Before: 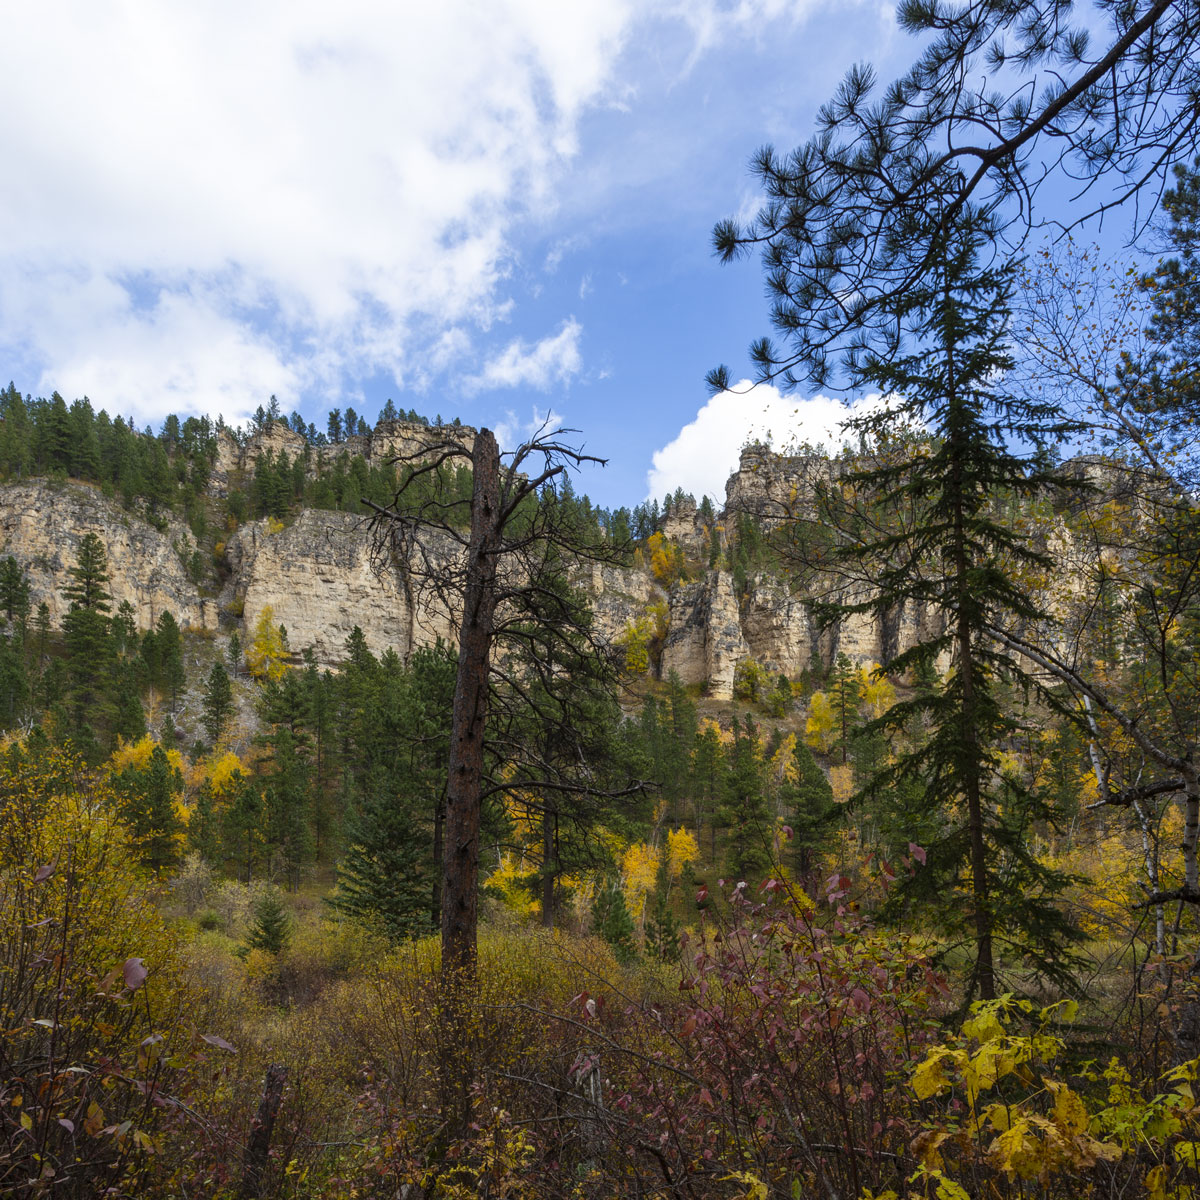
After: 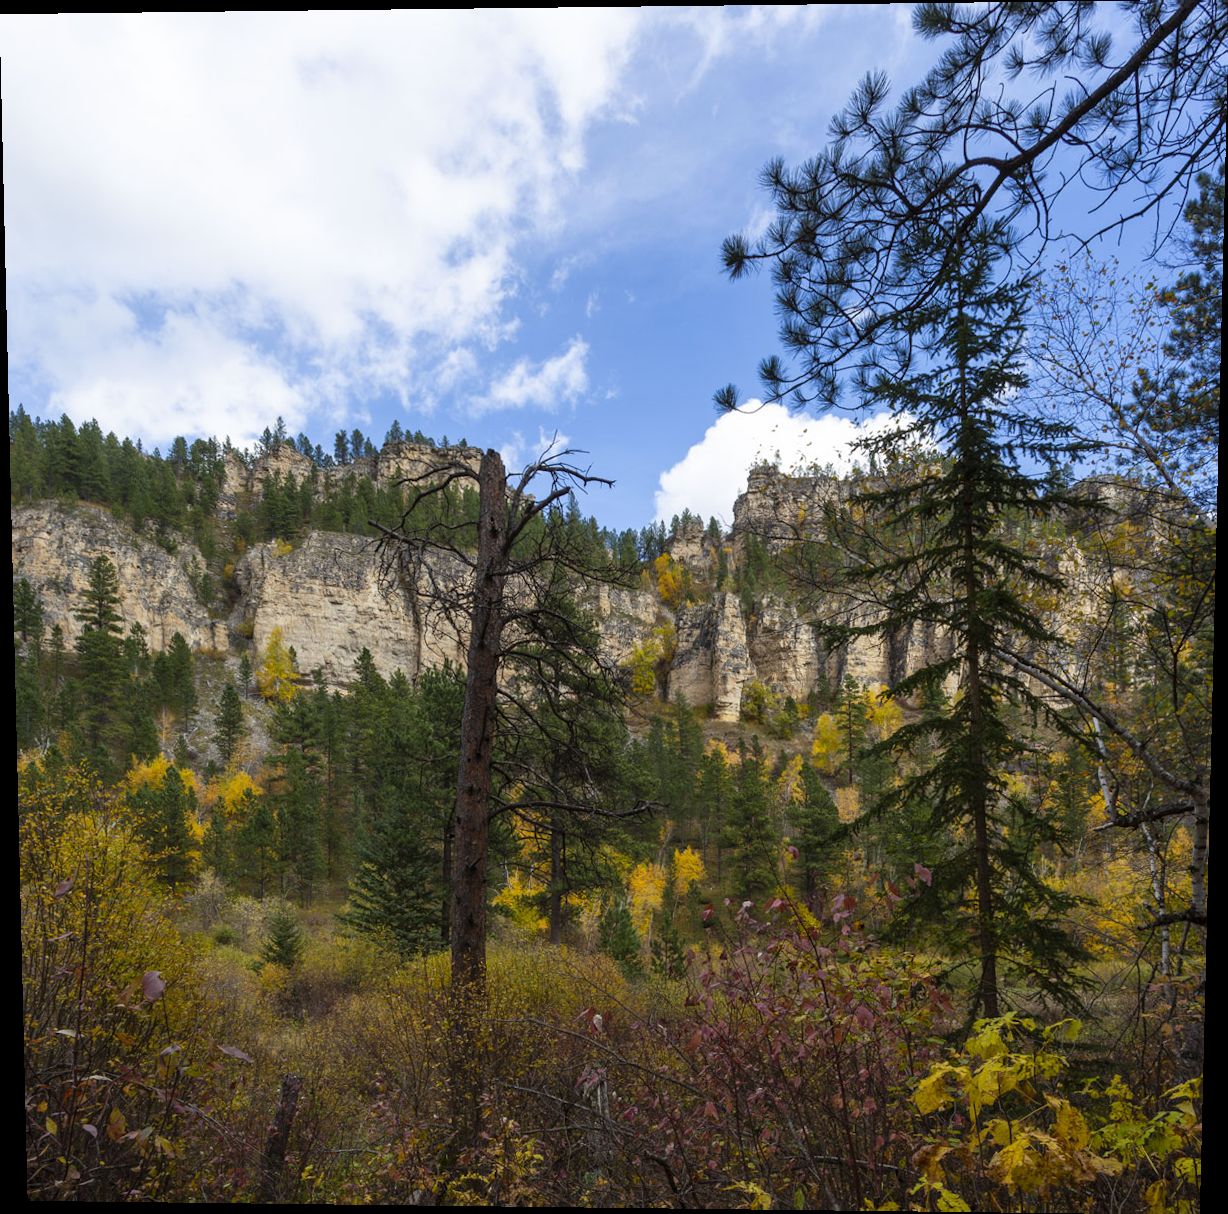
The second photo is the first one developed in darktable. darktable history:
rotate and perspective: lens shift (vertical) 0.048, lens shift (horizontal) -0.024, automatic cropping off
